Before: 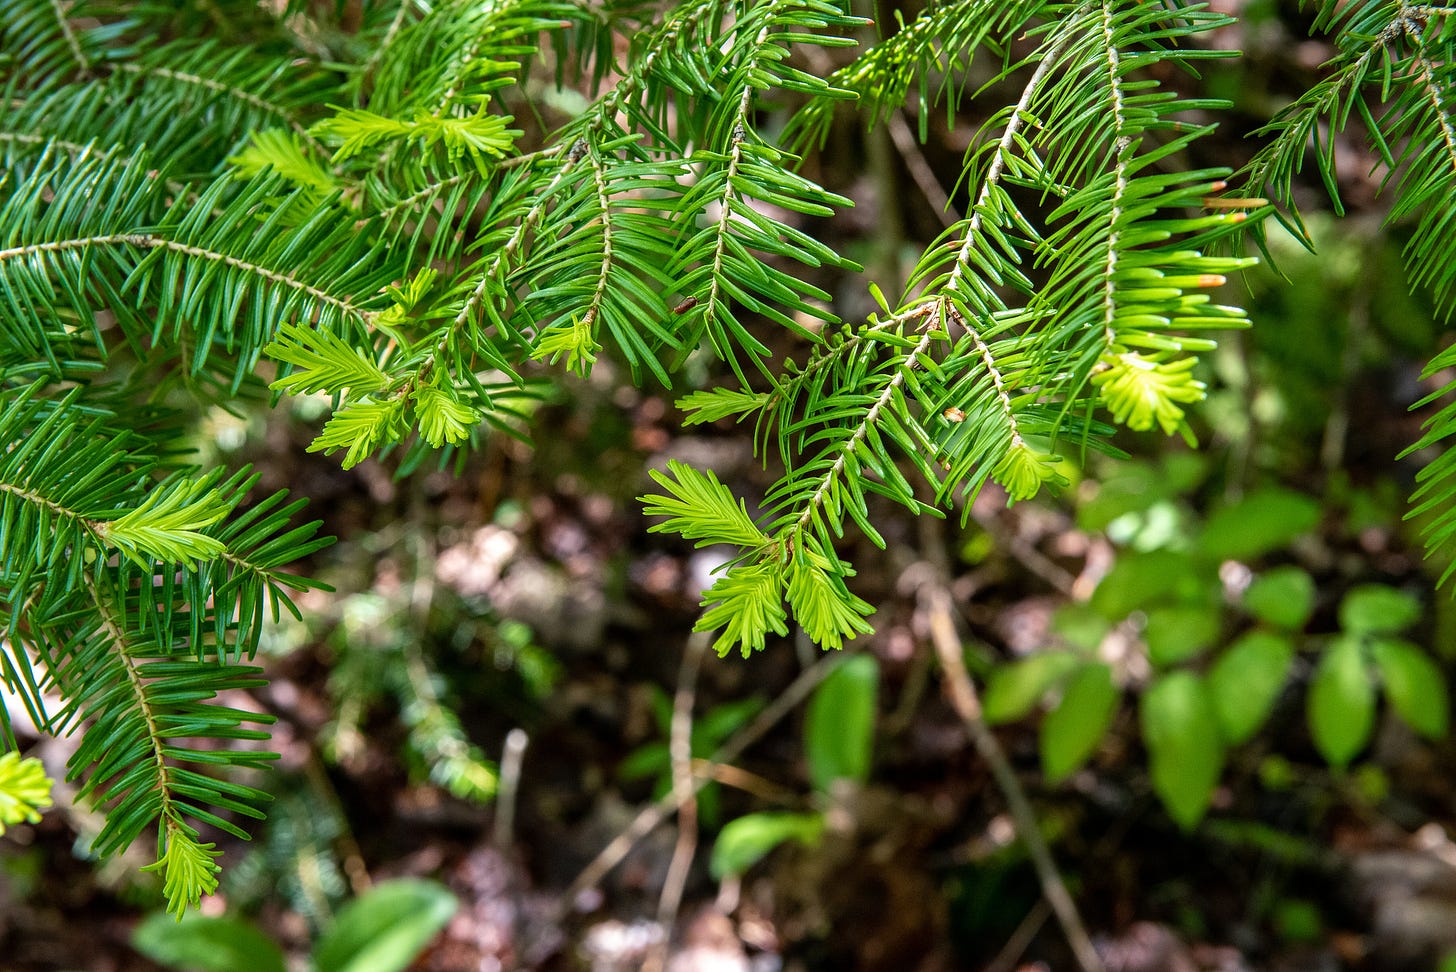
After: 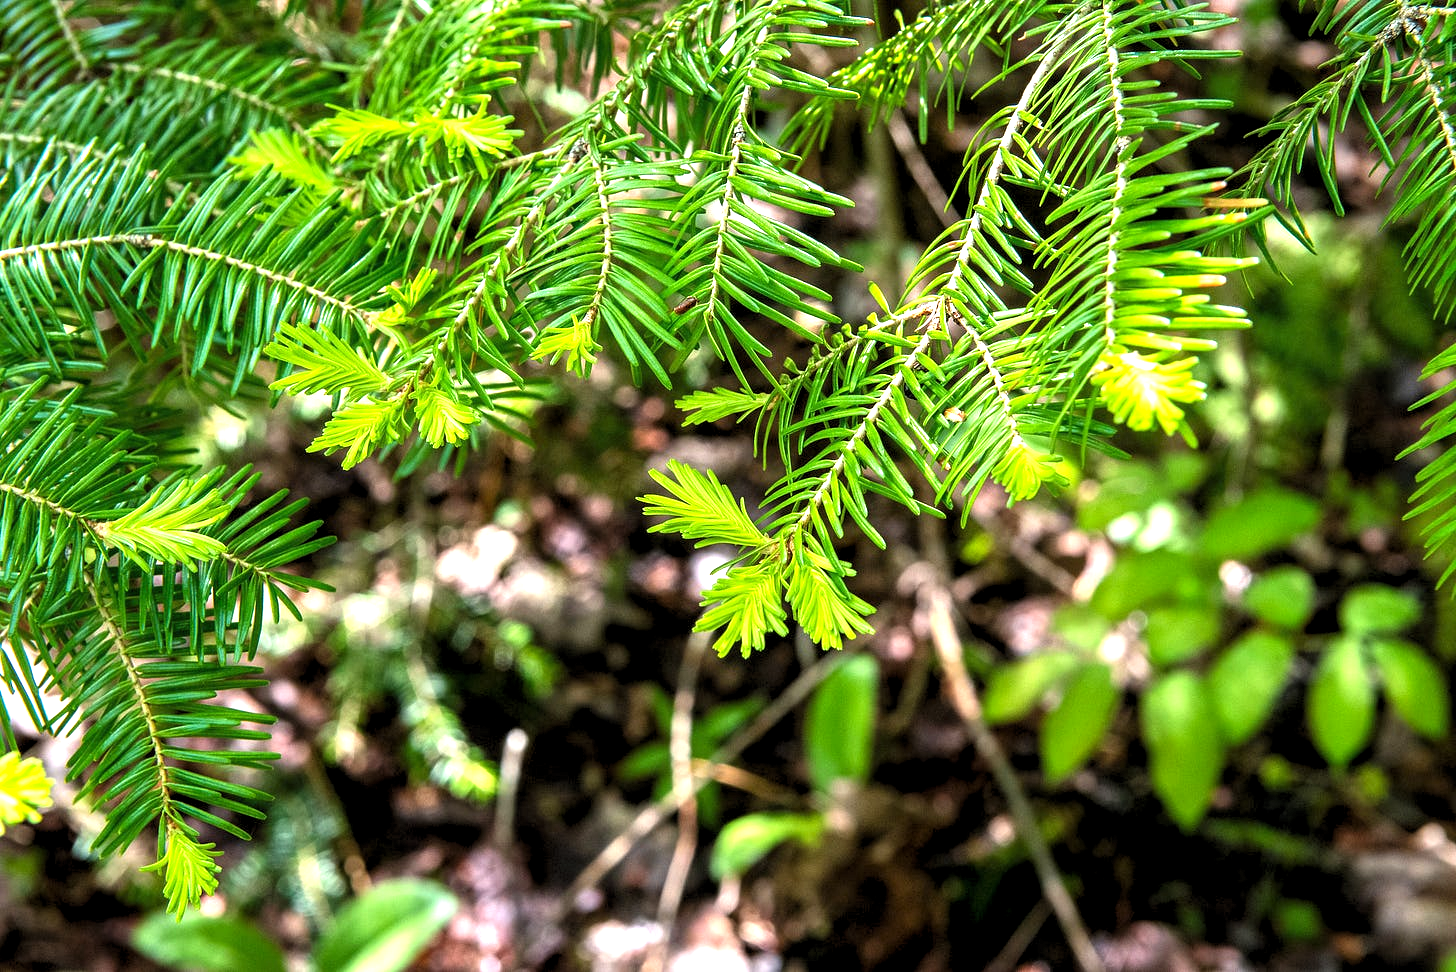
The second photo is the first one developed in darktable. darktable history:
levels: levels [0.055, 0.477, 0.9]
exposure: exposure 0.669 EV, compensate highlight preservation false
